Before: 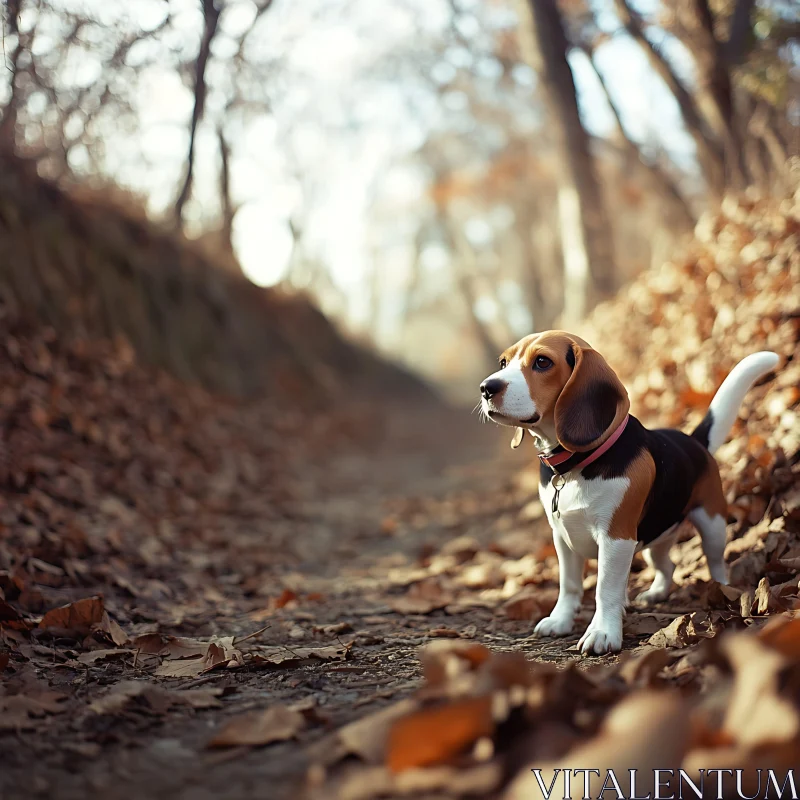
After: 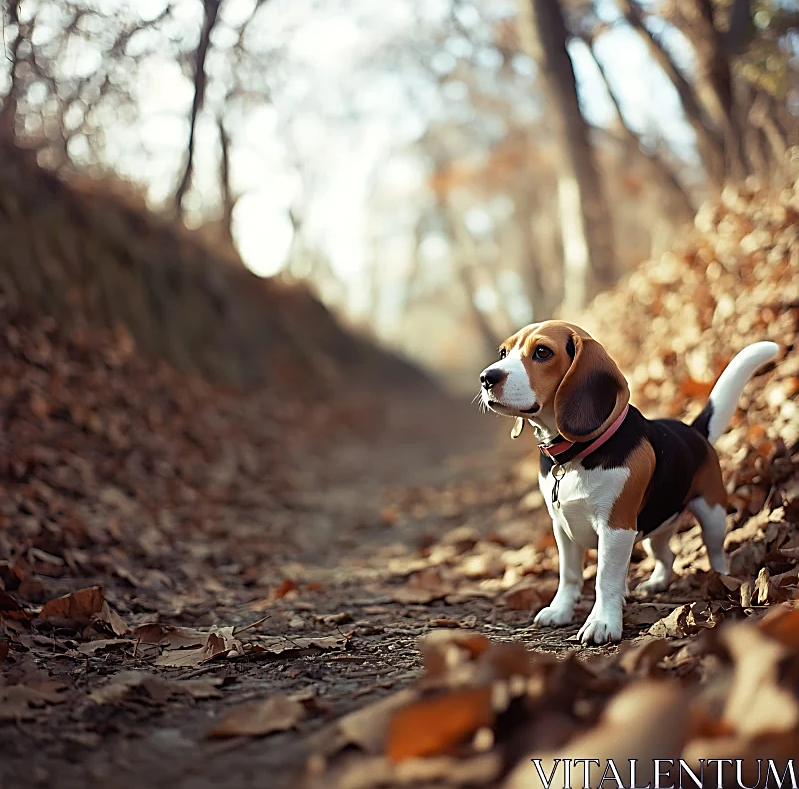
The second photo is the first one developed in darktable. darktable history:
crop: top 1.329%, right 0.016%
sharpen: on, module defaults
